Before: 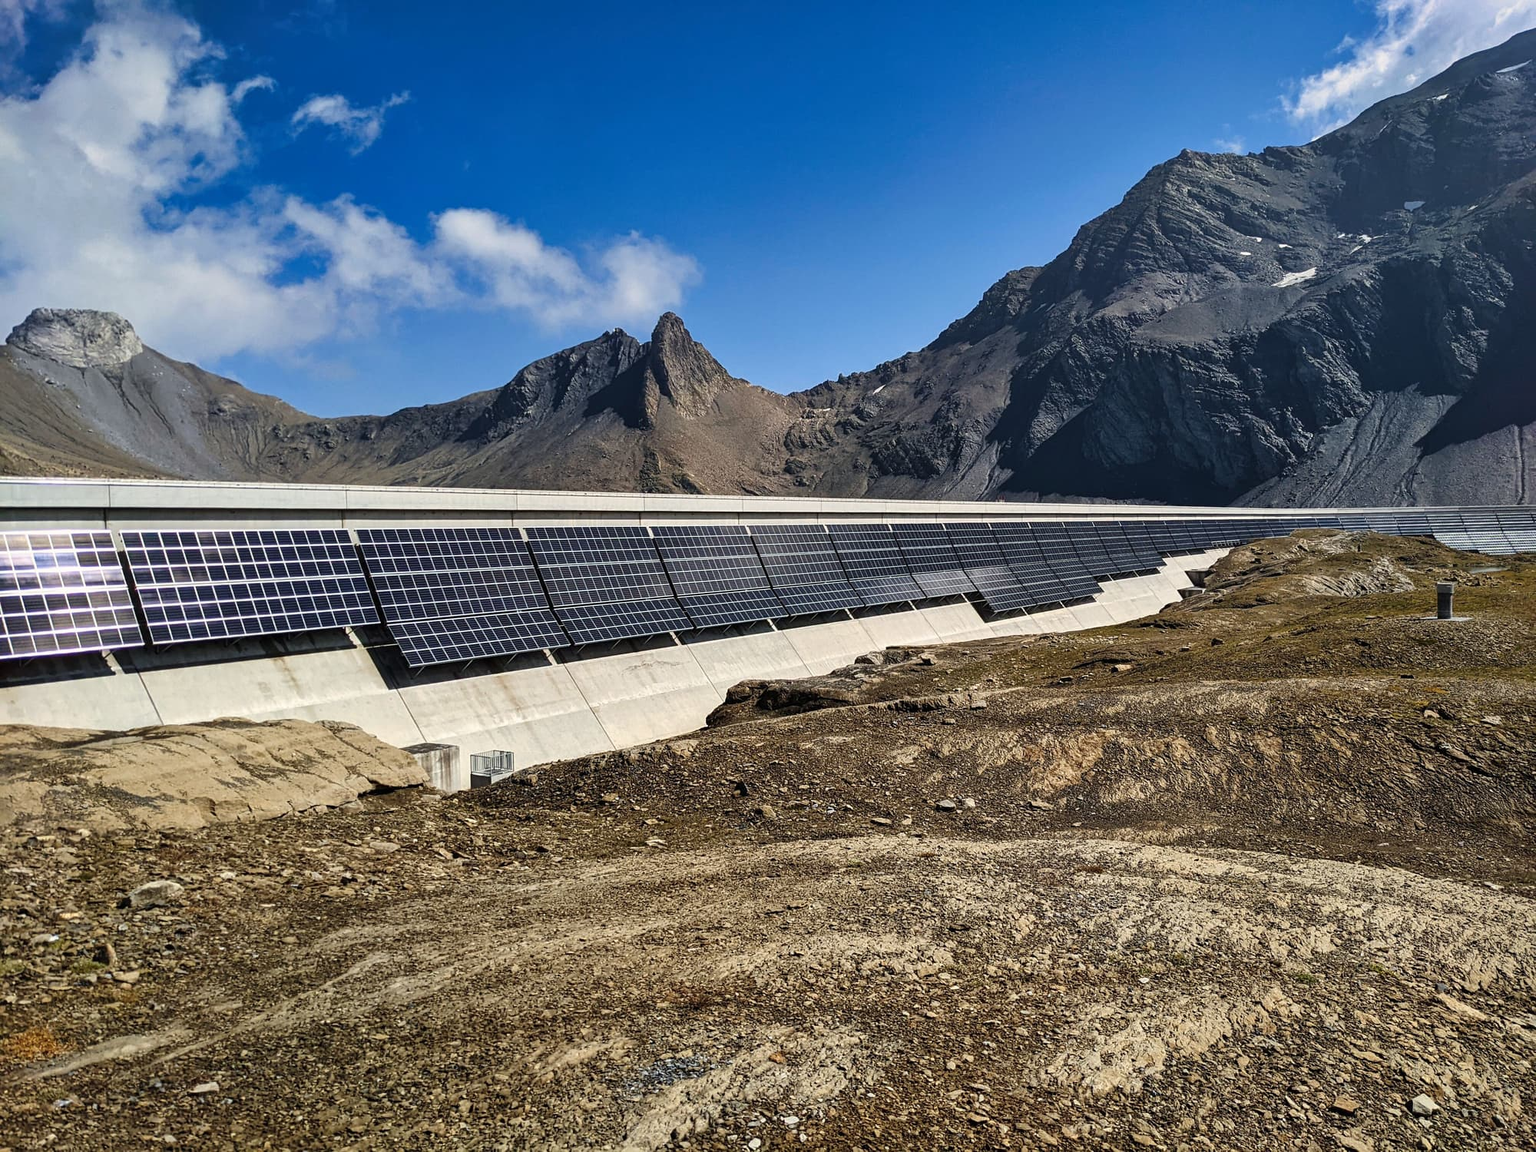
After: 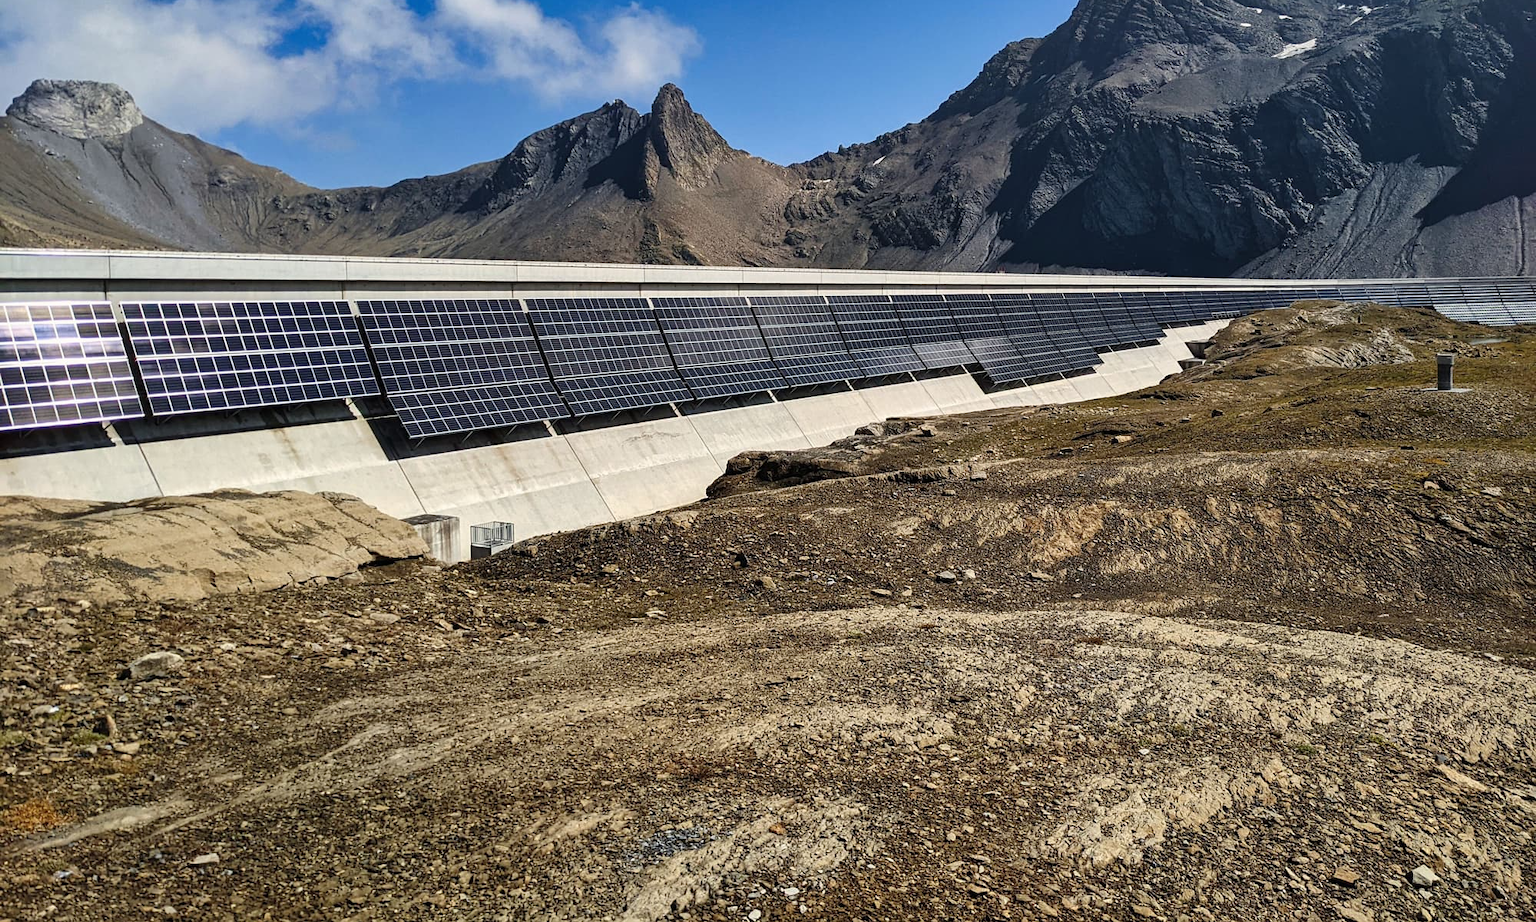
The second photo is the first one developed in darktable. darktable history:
crop and rotate: top 19.911%
